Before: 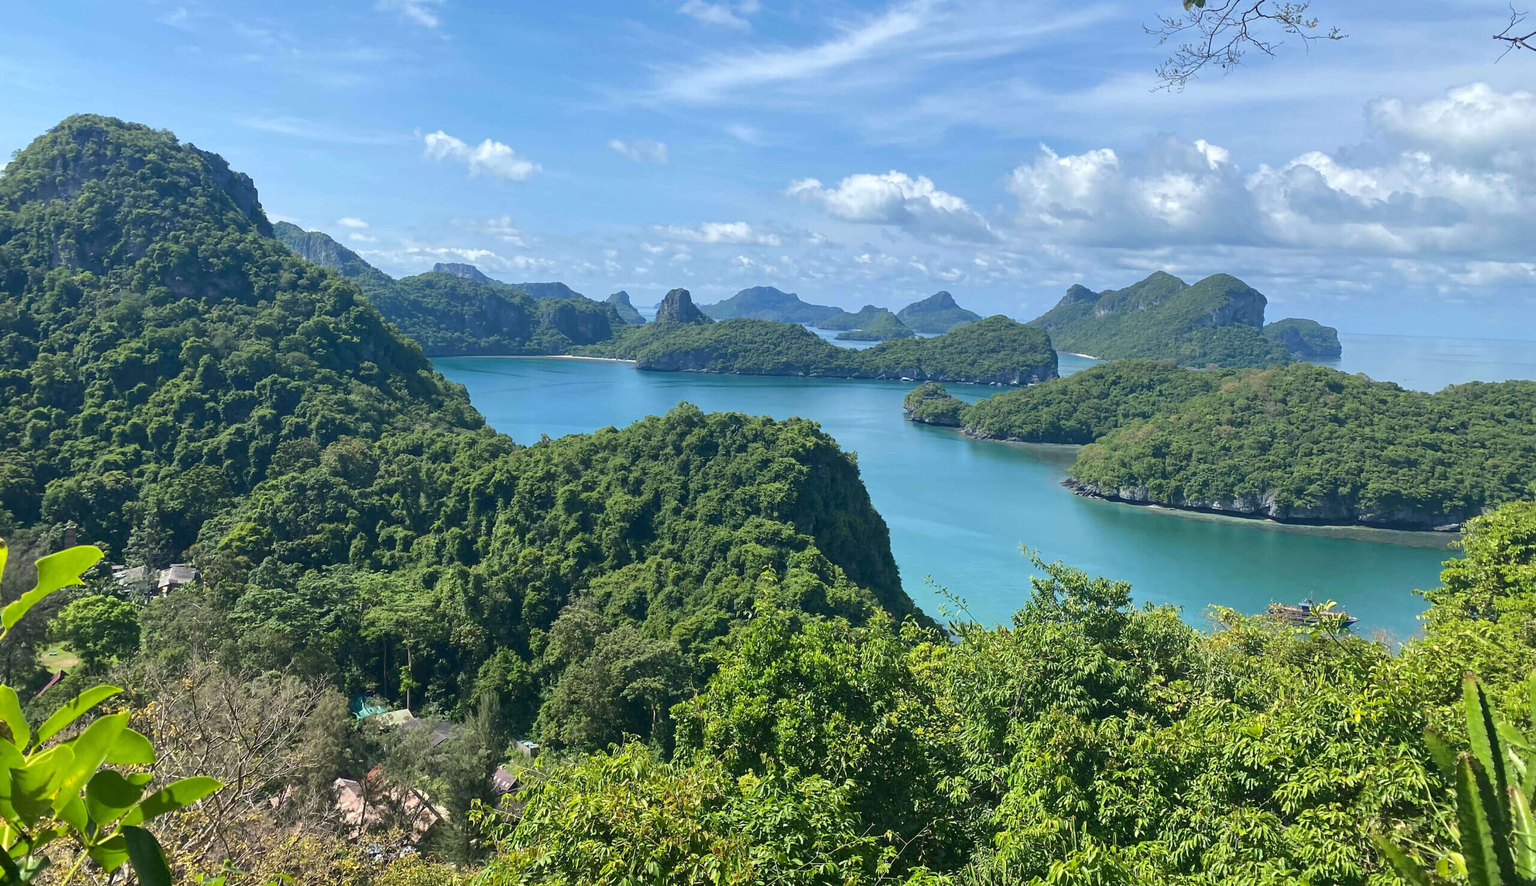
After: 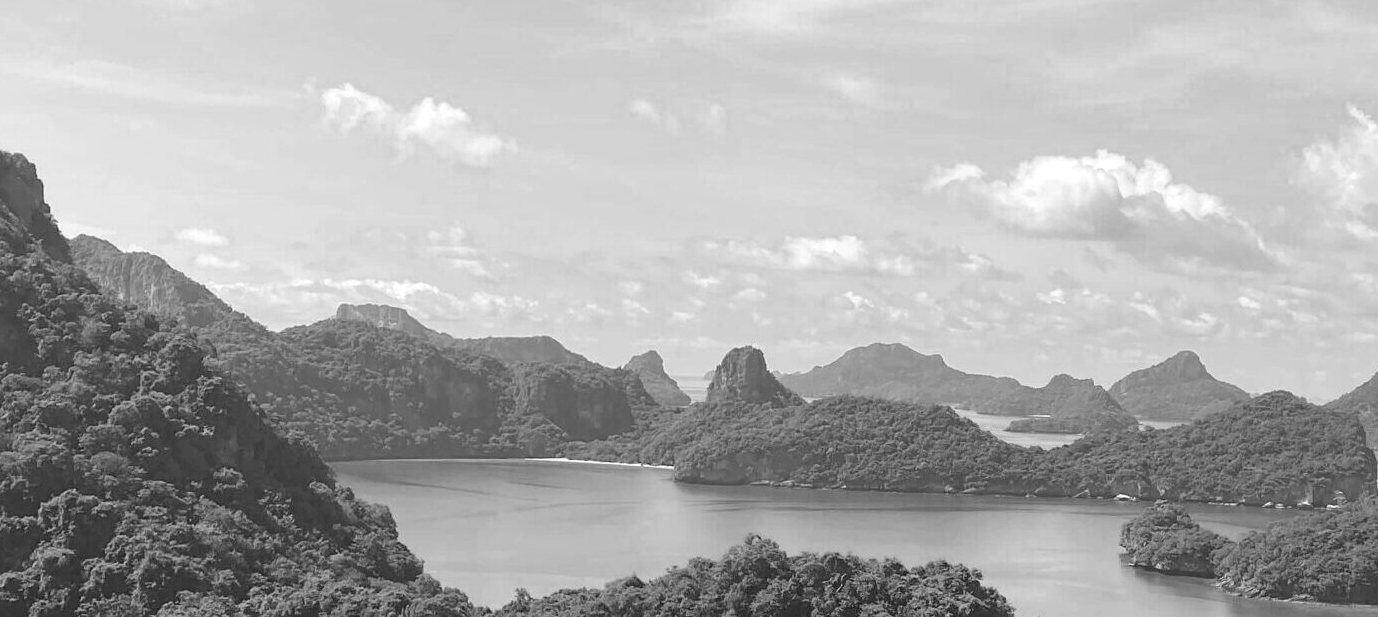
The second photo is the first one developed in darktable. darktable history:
color calibration: output gray [0.22, 0.42, 0.37, 0], x 0.396, y 0.386, temperature 3684.12 K
exposure: compensate exposure bias true, compensate highlight preservation false
crop: left 15.083%, top 9.131%, right 31.084%, bottom 49.021%
levels: mode automatic, levels [0, 0.352, 0.703]
